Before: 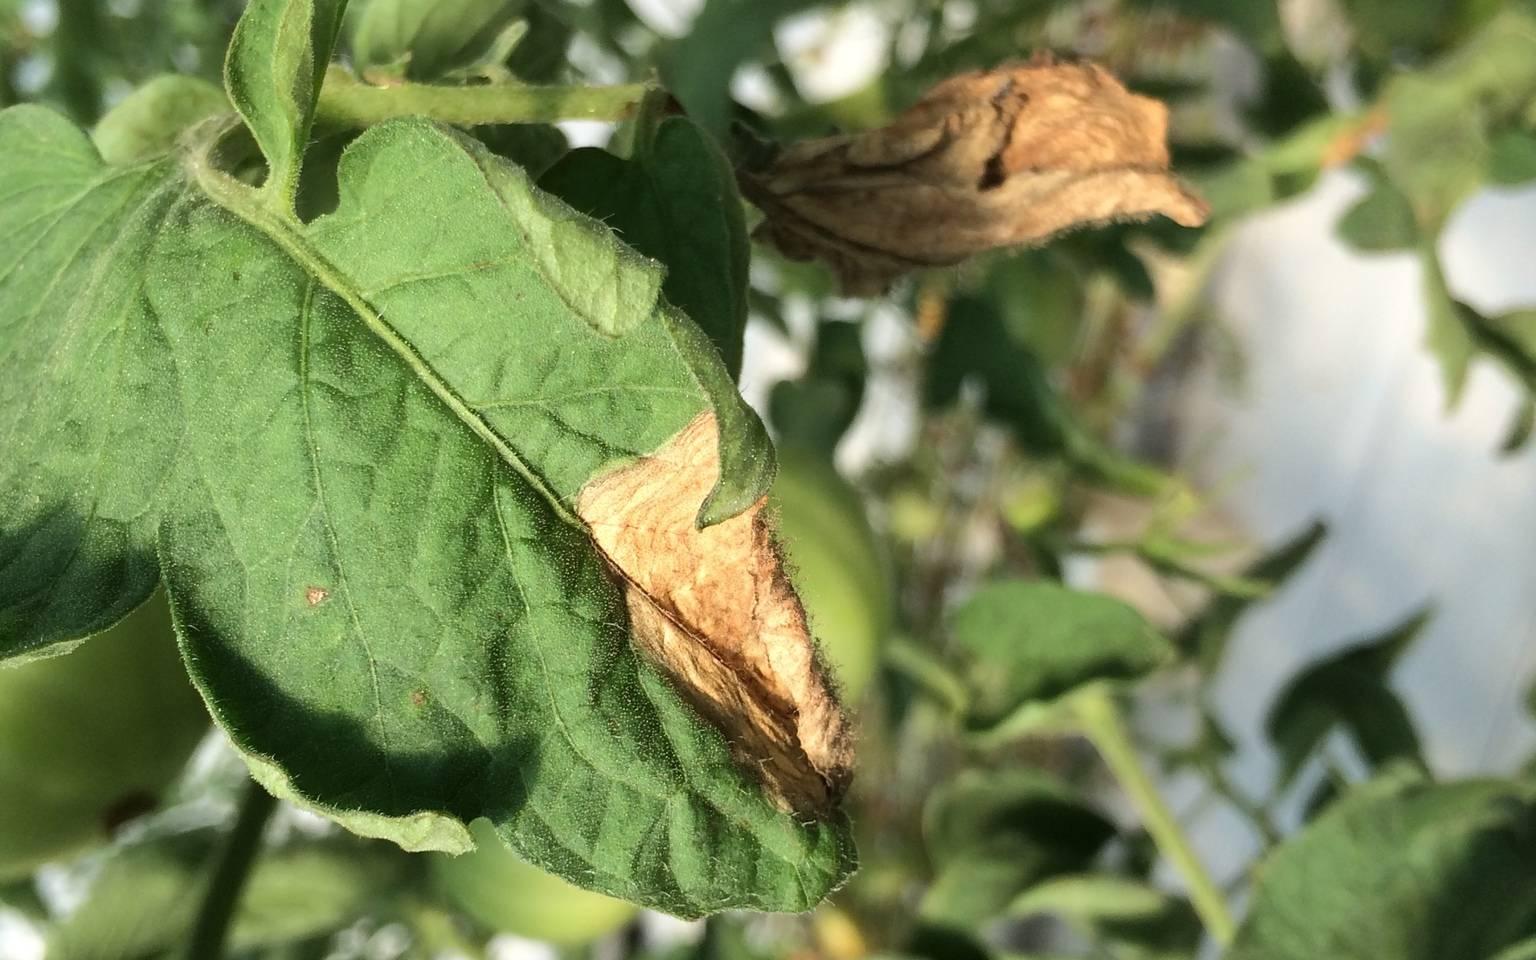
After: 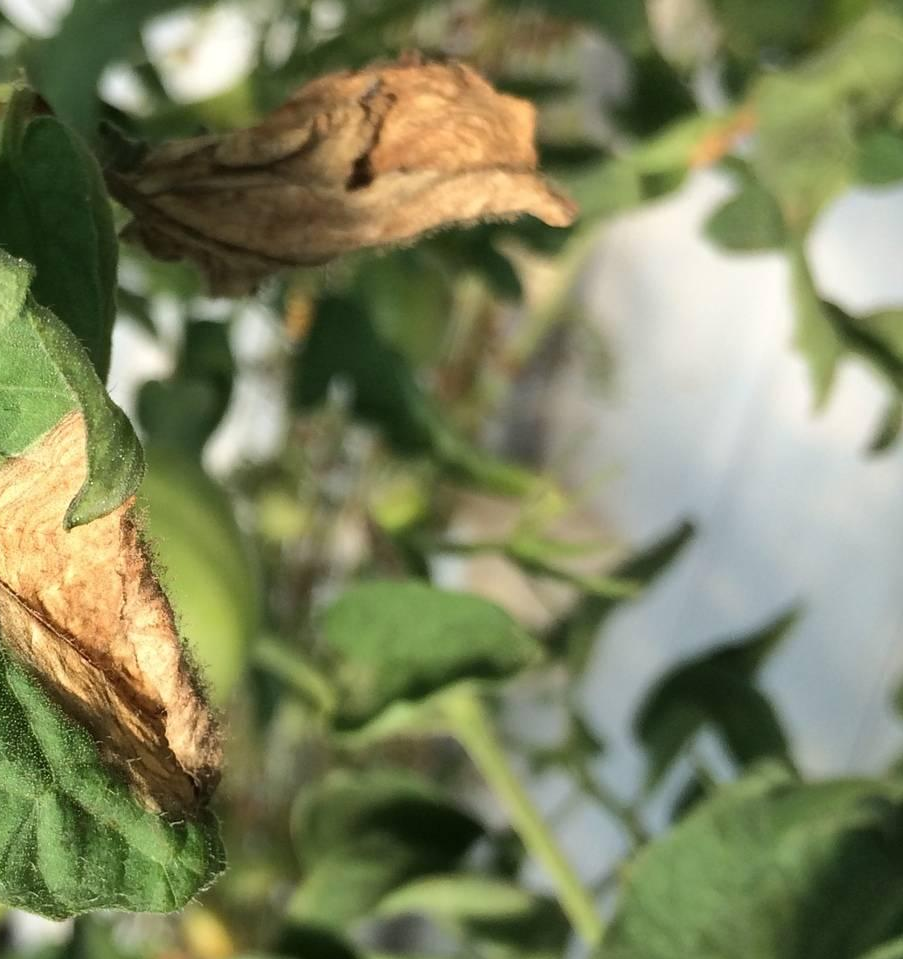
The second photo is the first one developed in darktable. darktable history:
crop: left 41.191%
